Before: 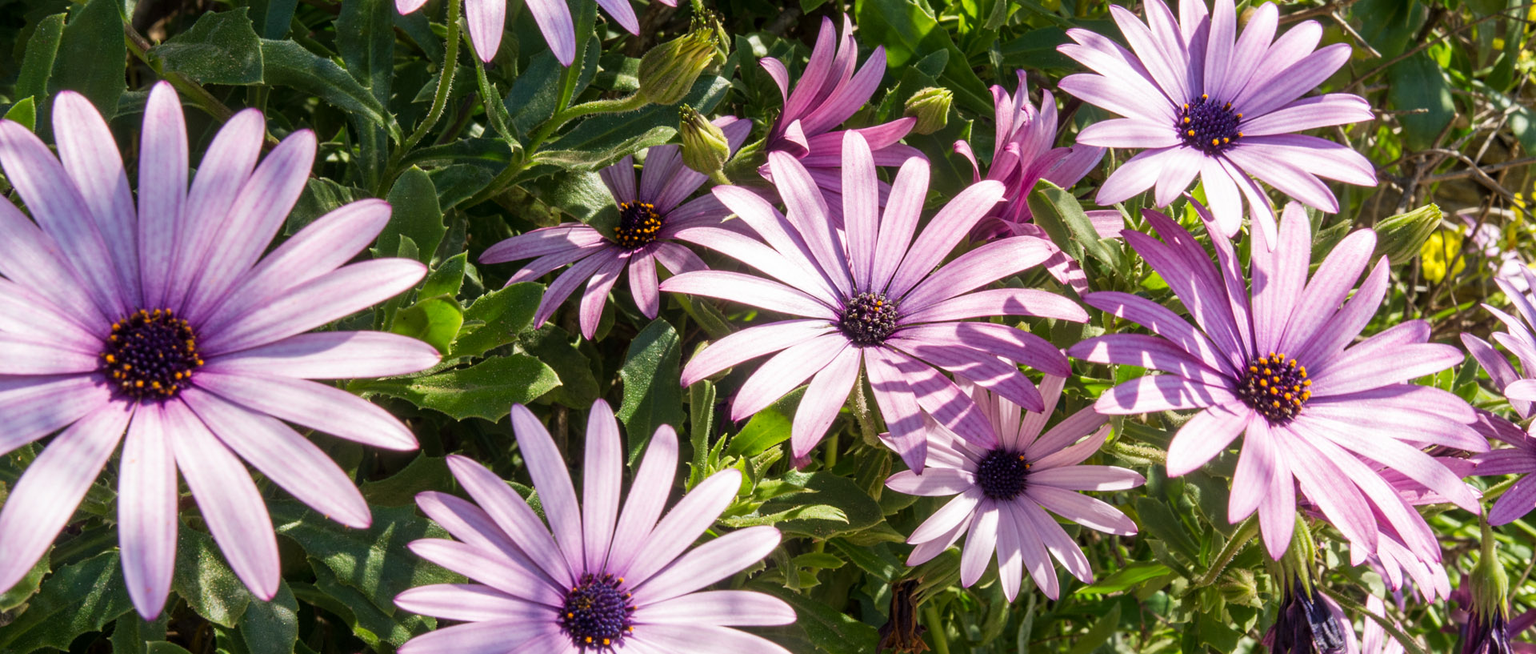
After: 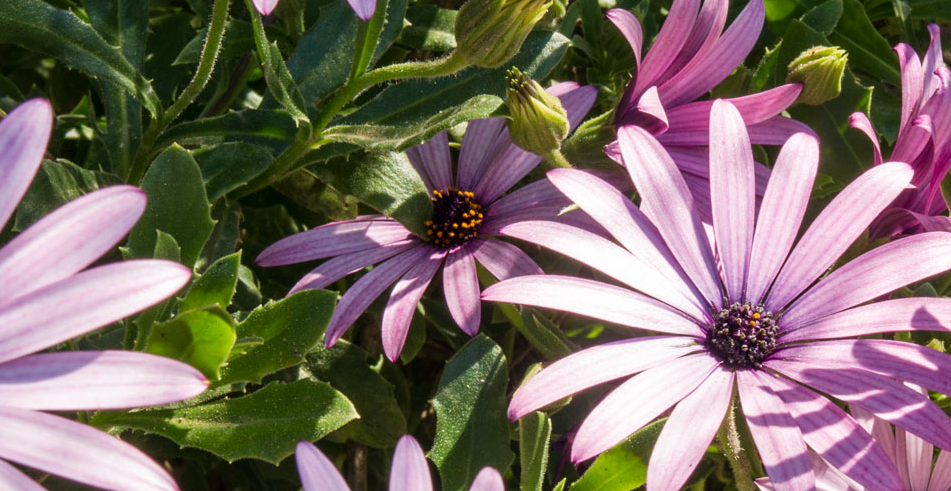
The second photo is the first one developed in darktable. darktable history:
crop: left 17.907%, top 7.75%, right 32.56%, bottom 32.1%
